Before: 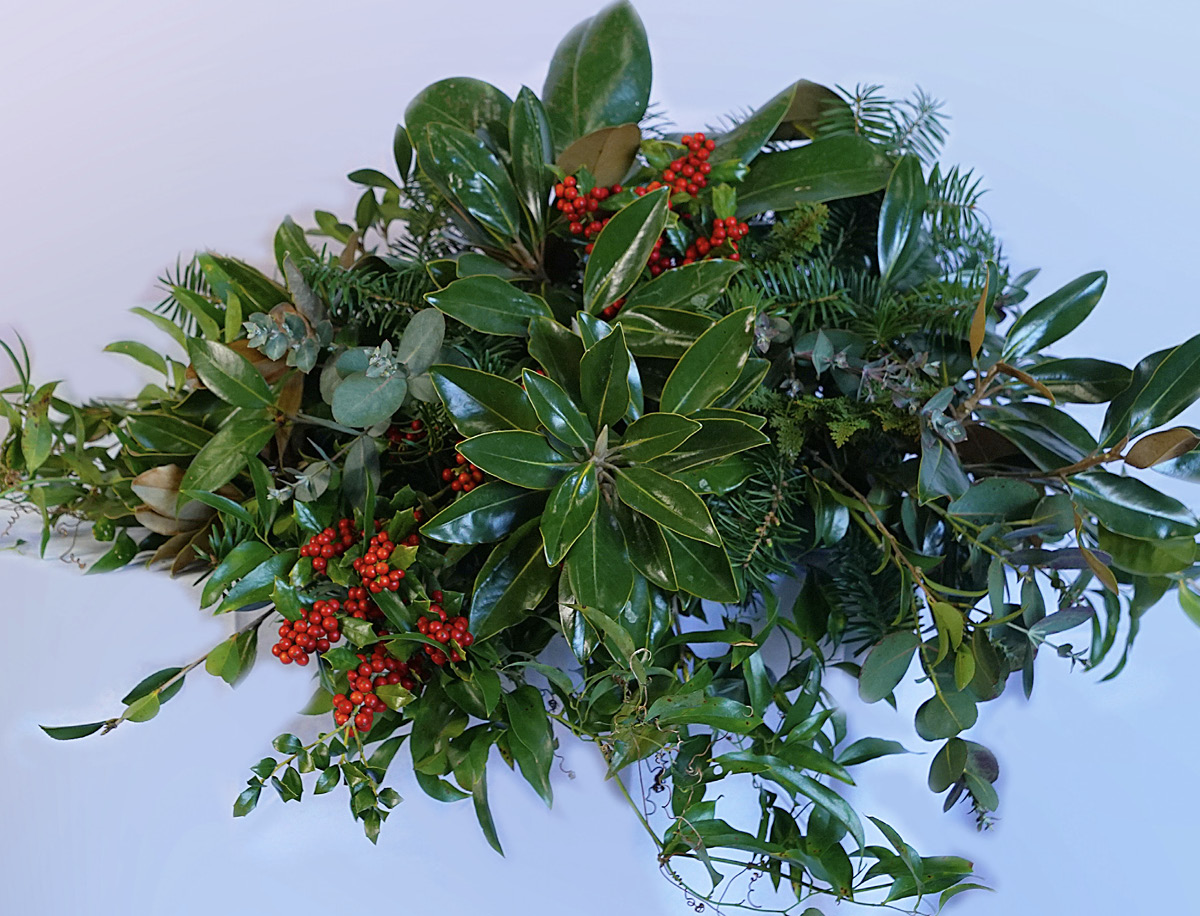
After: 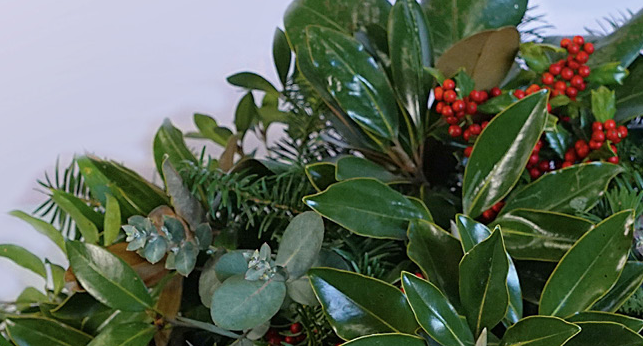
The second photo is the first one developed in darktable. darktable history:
tone equalizer: on, module defaults
crop: left 10.121%, top 10.631%, right 36.218%, bottom 51.526%
